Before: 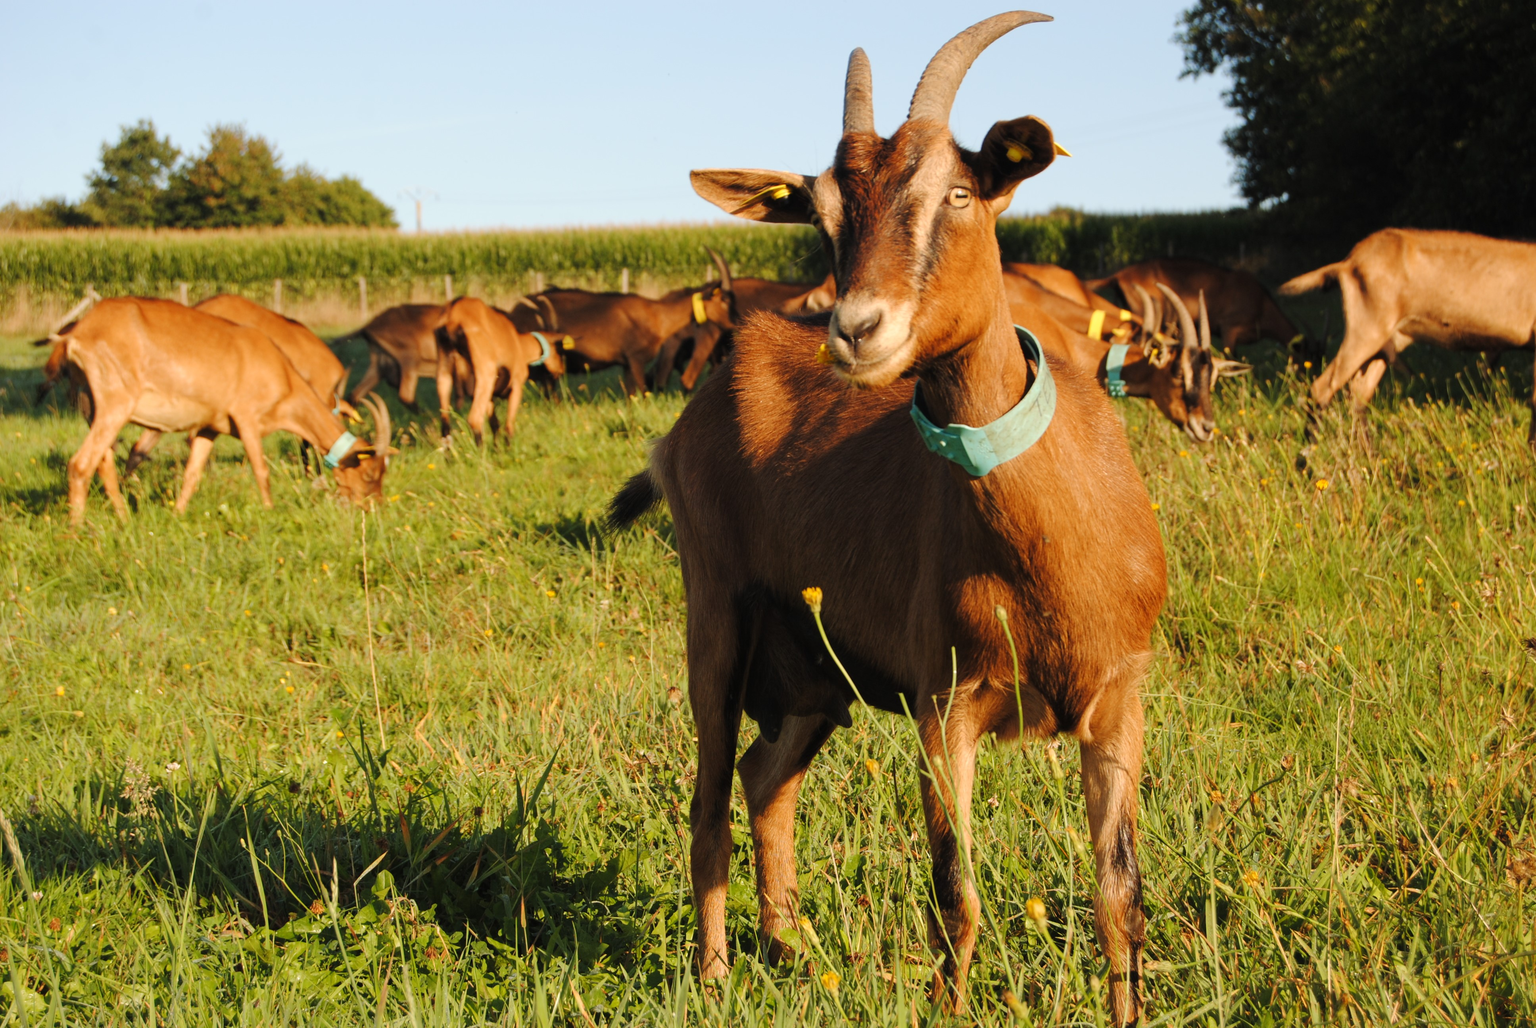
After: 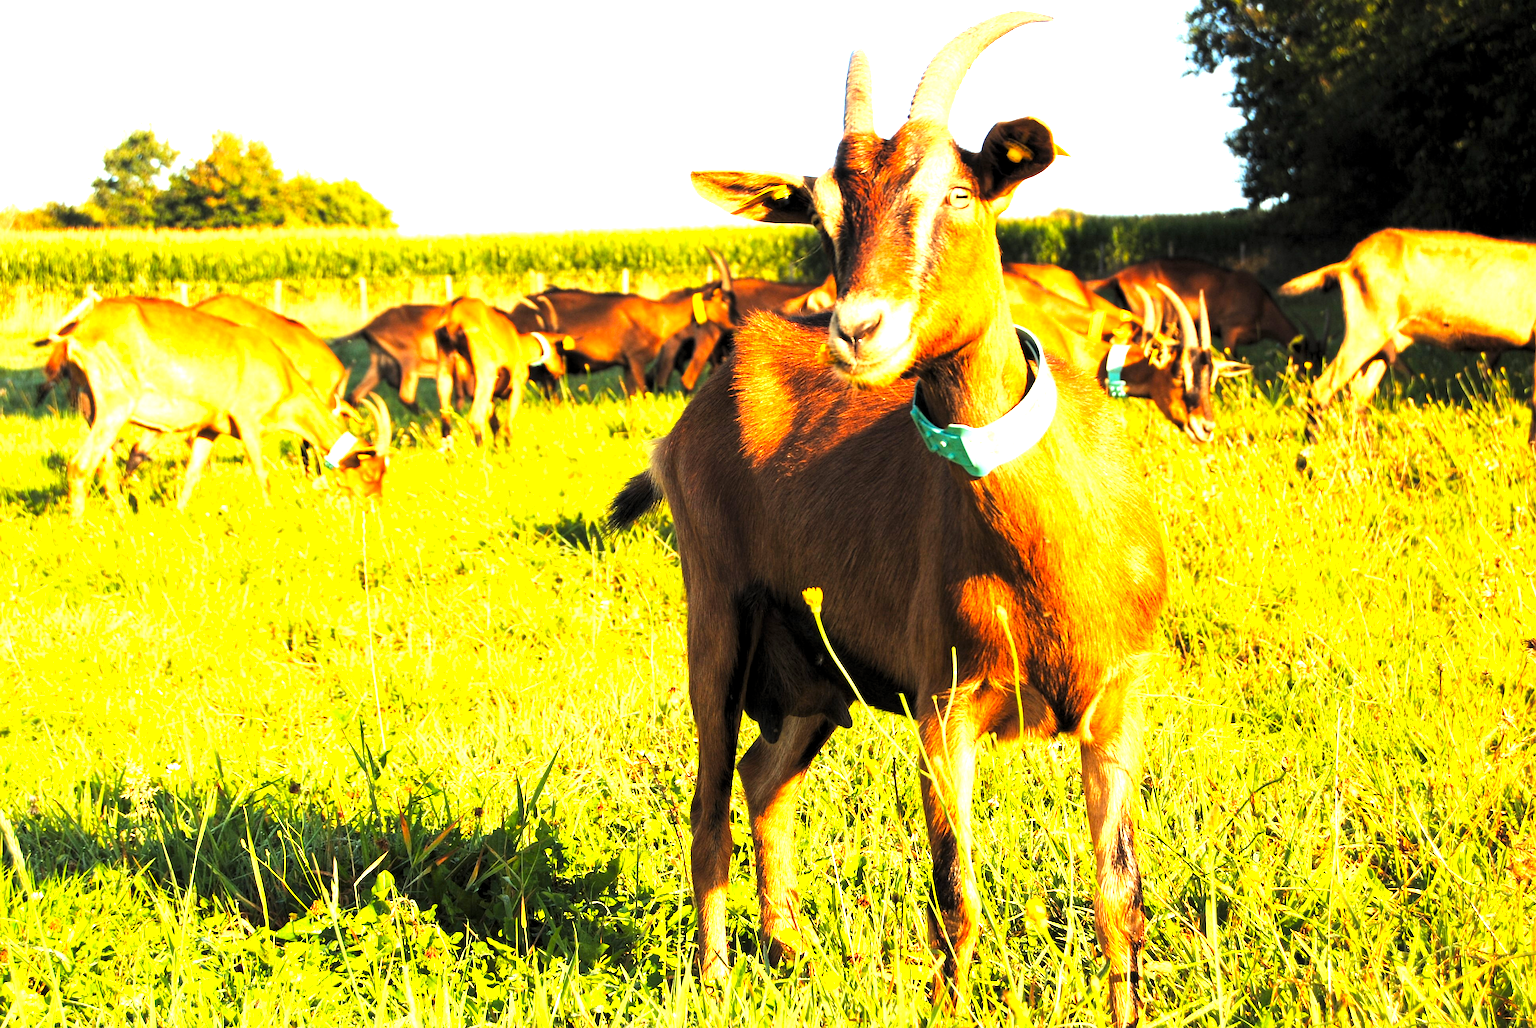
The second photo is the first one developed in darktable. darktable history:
contrast brightness saturation: contrast 0.086, saturation 0.275
exposure: black level correction 0.001, exposure 1.72 EV, compensate exposure bias true, compensate highlight preservation false
tone equalizer: edges refinement/feathering 500, mask exposure compensation -1.57 EV, preserve details no
levels: levels [0.062, 0.494, 0.925]
sharpen: amount 0.204
